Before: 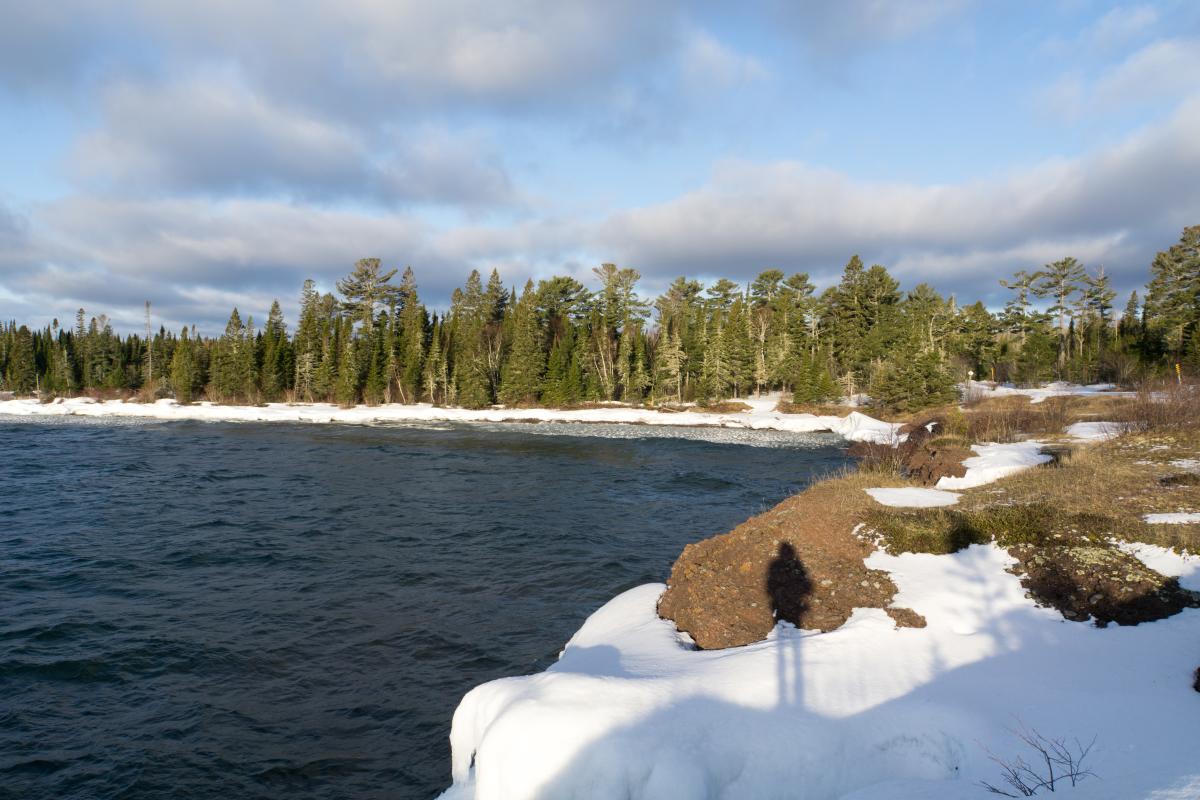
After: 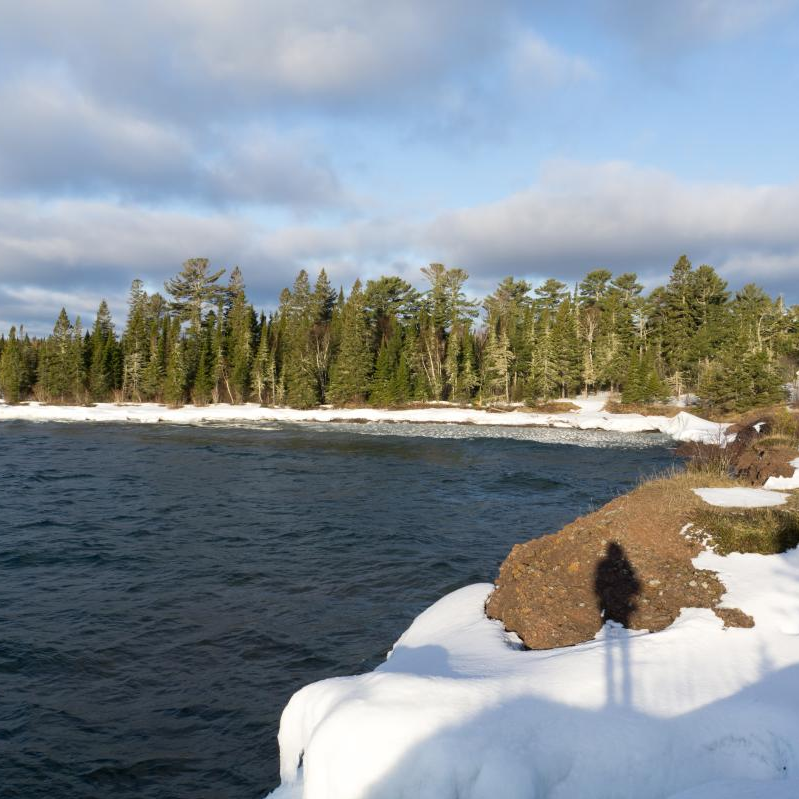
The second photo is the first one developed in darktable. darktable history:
crop and rotate: left 14.397%, right 18.956%
